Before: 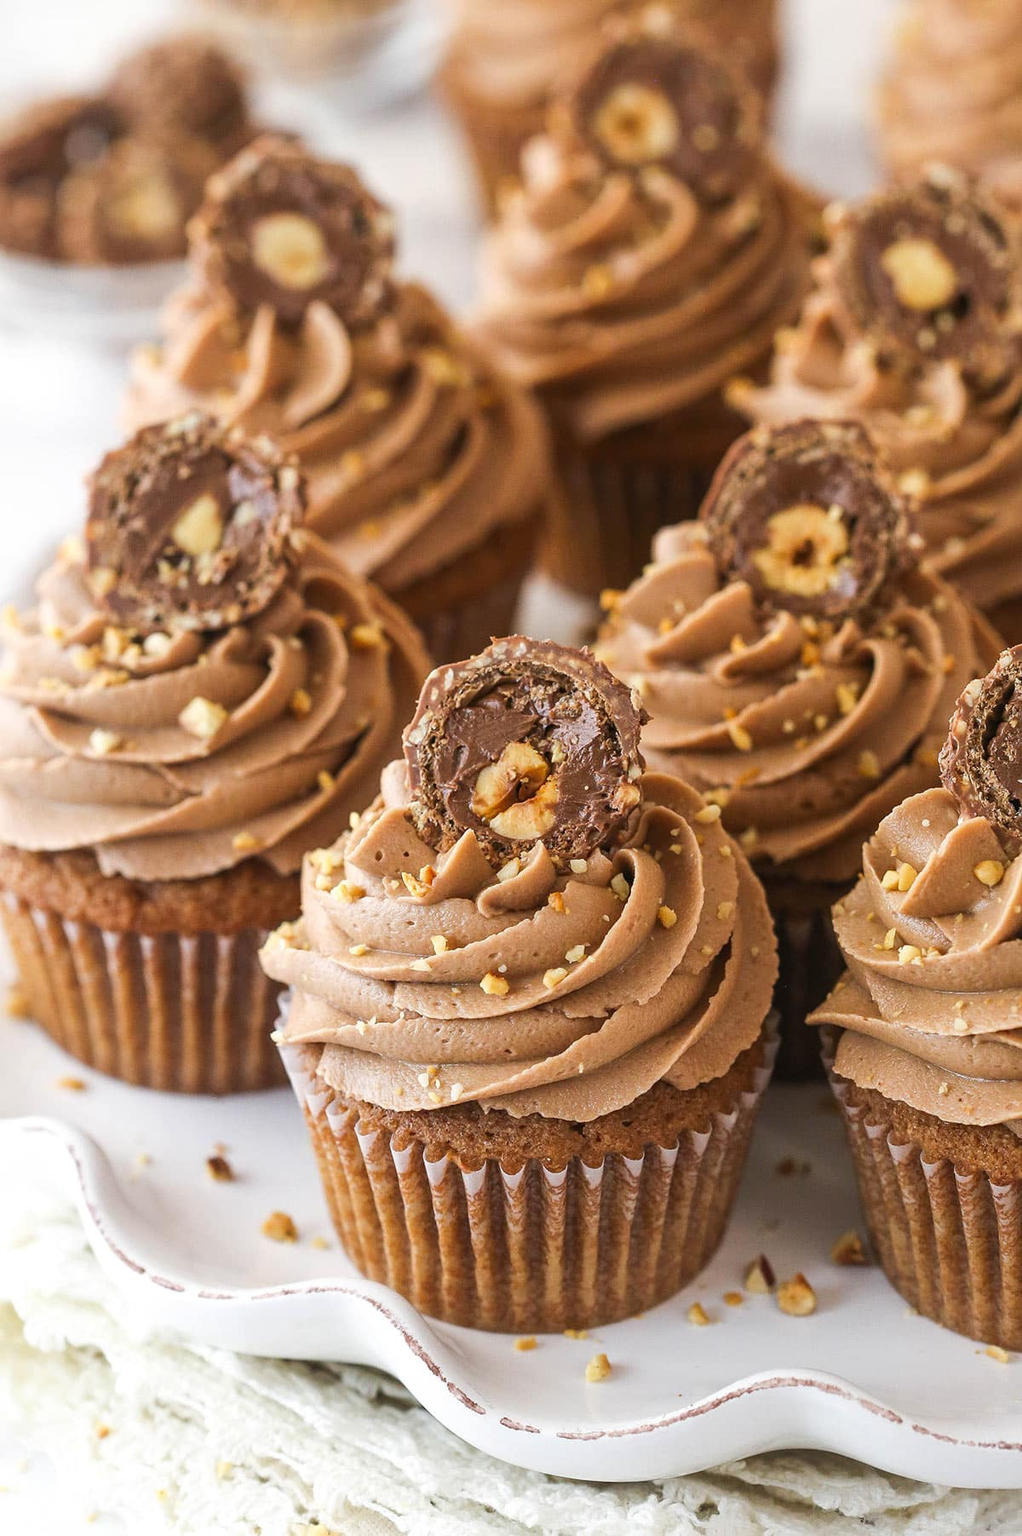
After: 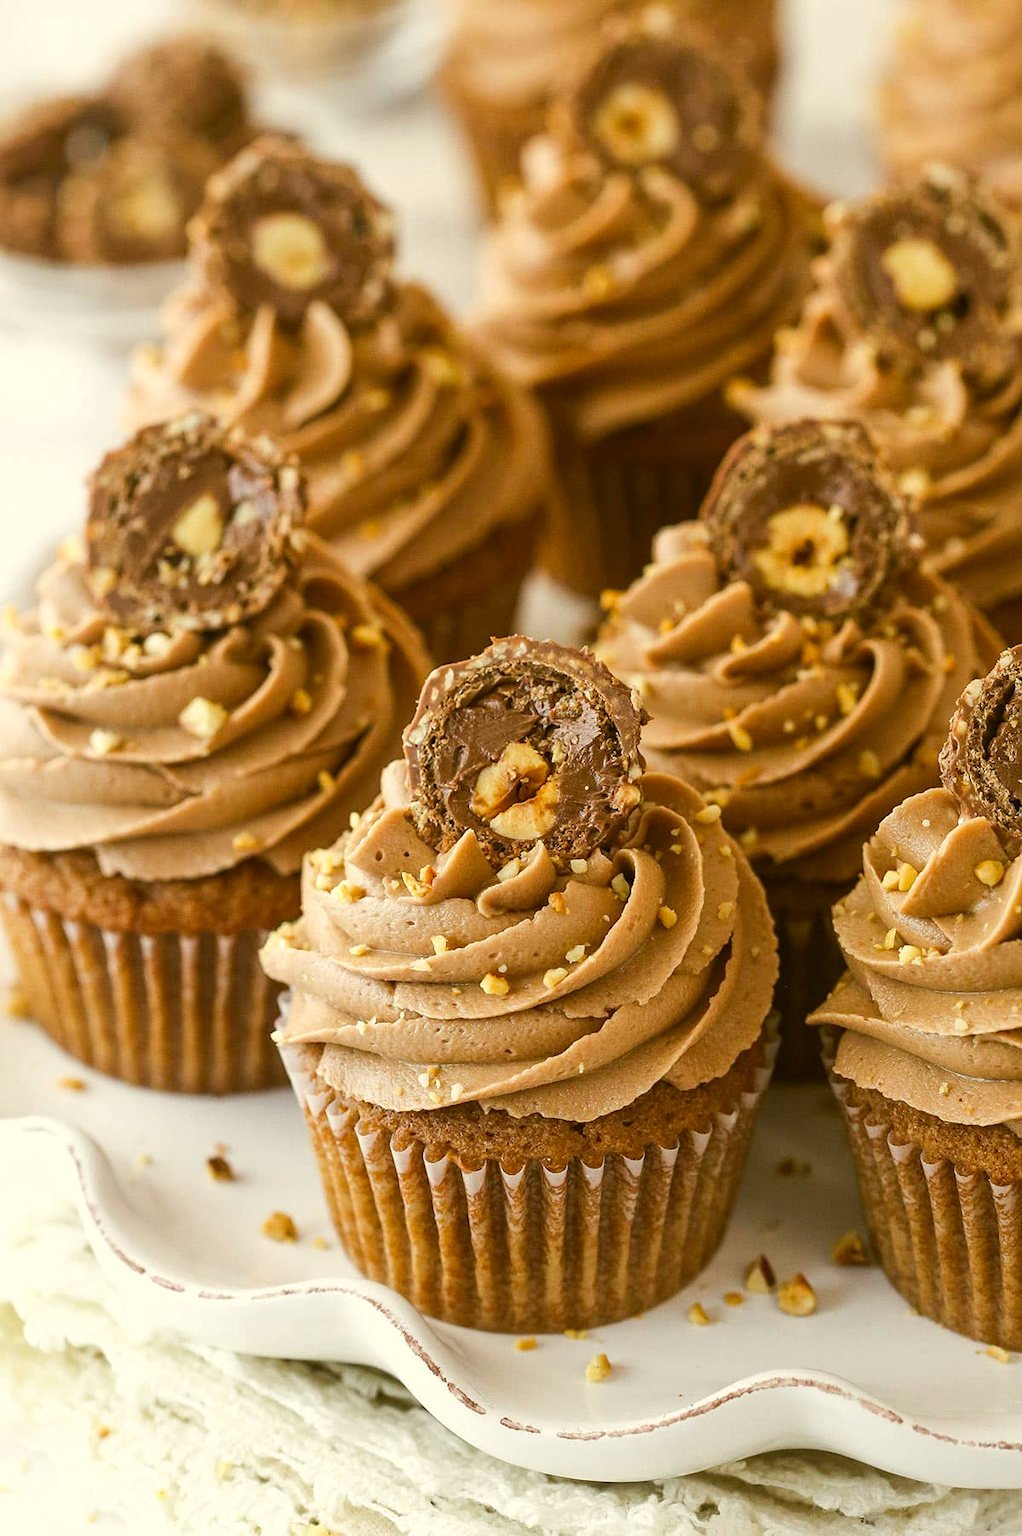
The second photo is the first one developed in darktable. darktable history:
color correction: highlights a* -1.24, highlights b* 10.51, shadows a* 0.674, shadows b* 18.59
